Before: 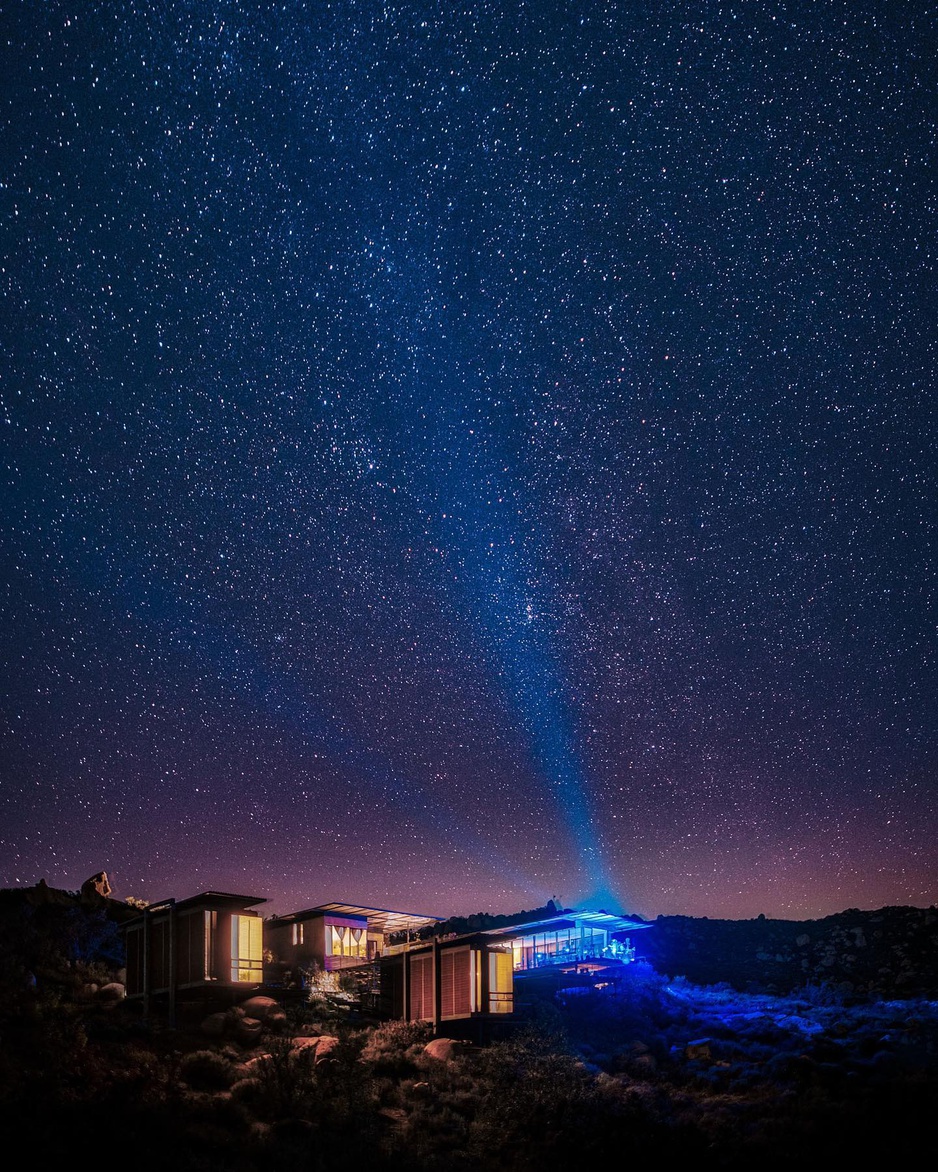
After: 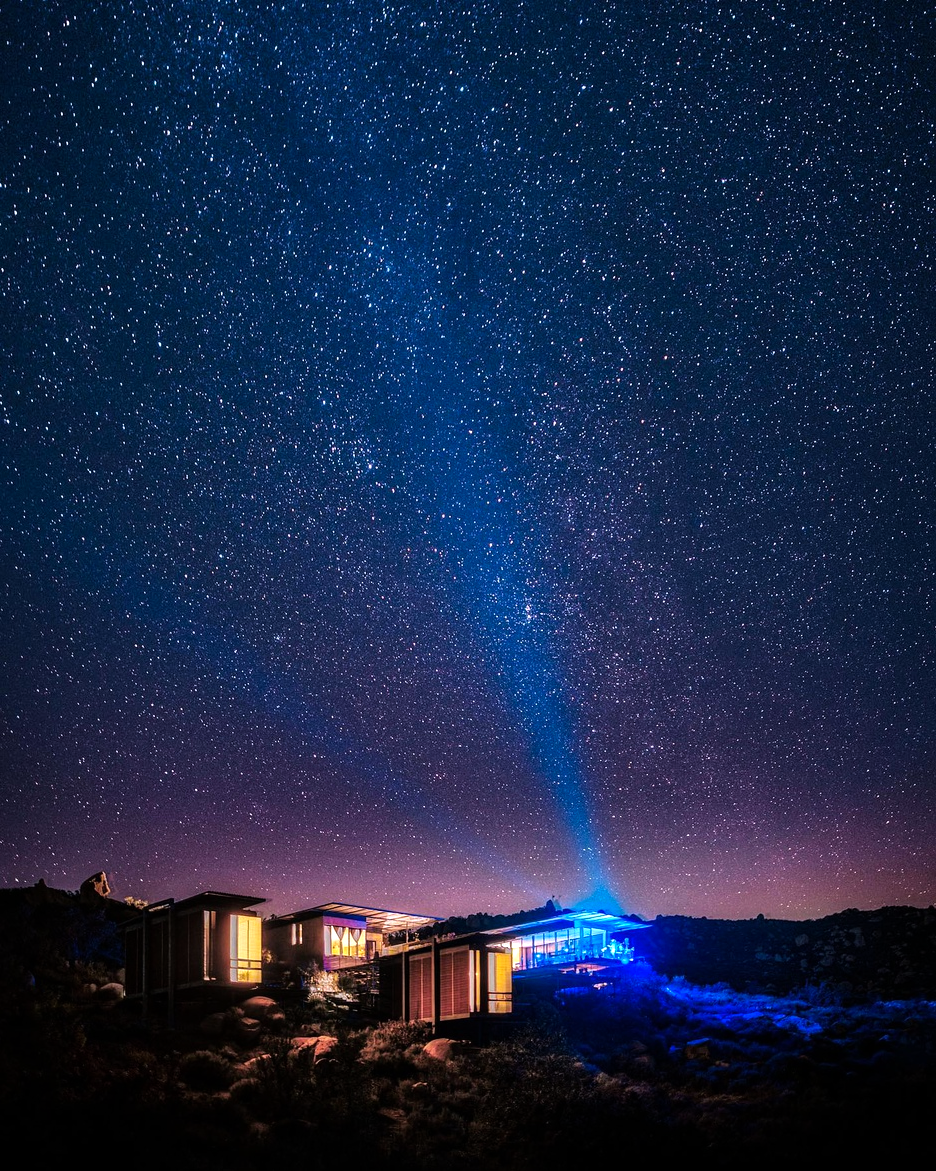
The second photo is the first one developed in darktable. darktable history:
crop: left 0.131%
color balance rgb: perceptual saturation grading › global saturation 10.476%
tone equalizer: -8 EV -0.741 EV, -7 EV -0.699 EV, -6 EV -0.634 EV, -5 EV -0.363 EV, -3 EV 0.386 EV, -2 EV 0.6 EV, -1 EV 0.7 EV, +0 EV 0.733 EV
